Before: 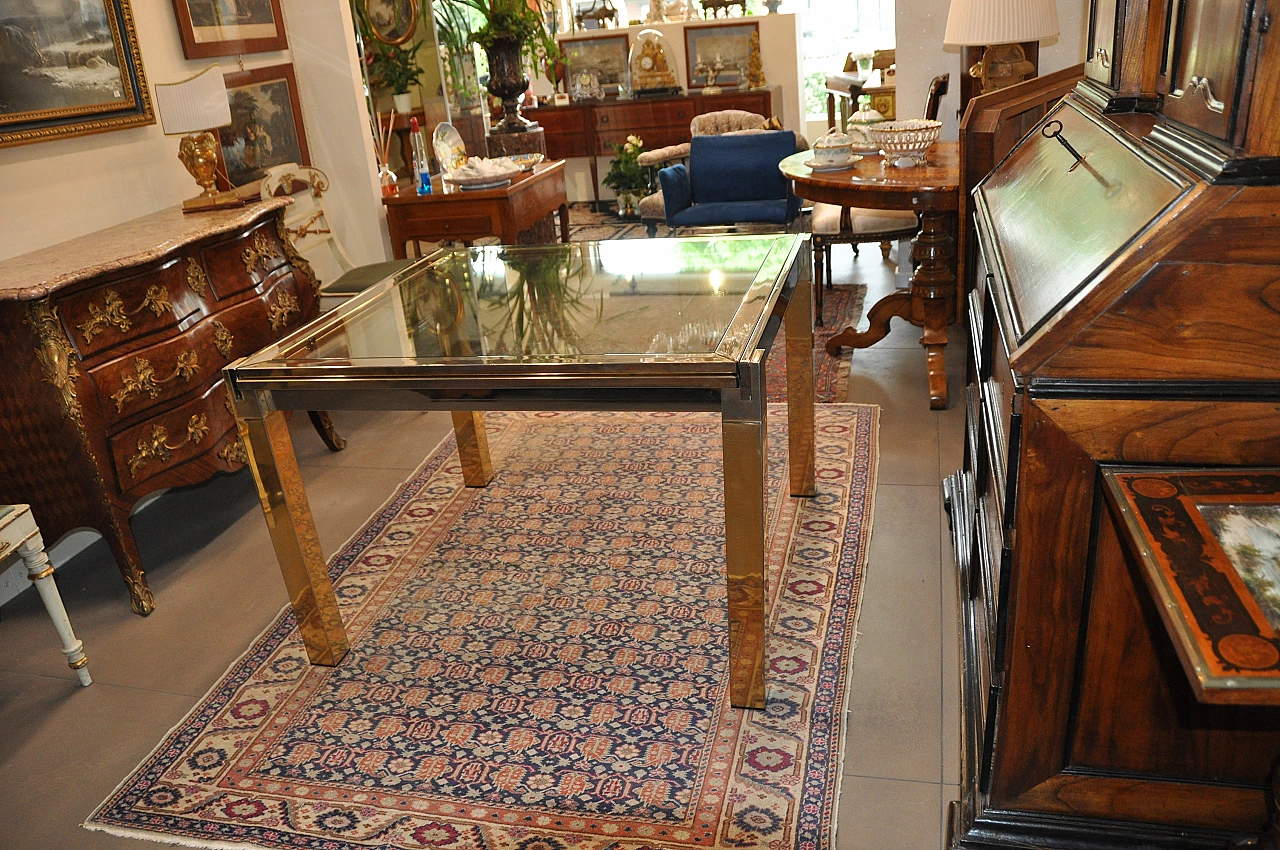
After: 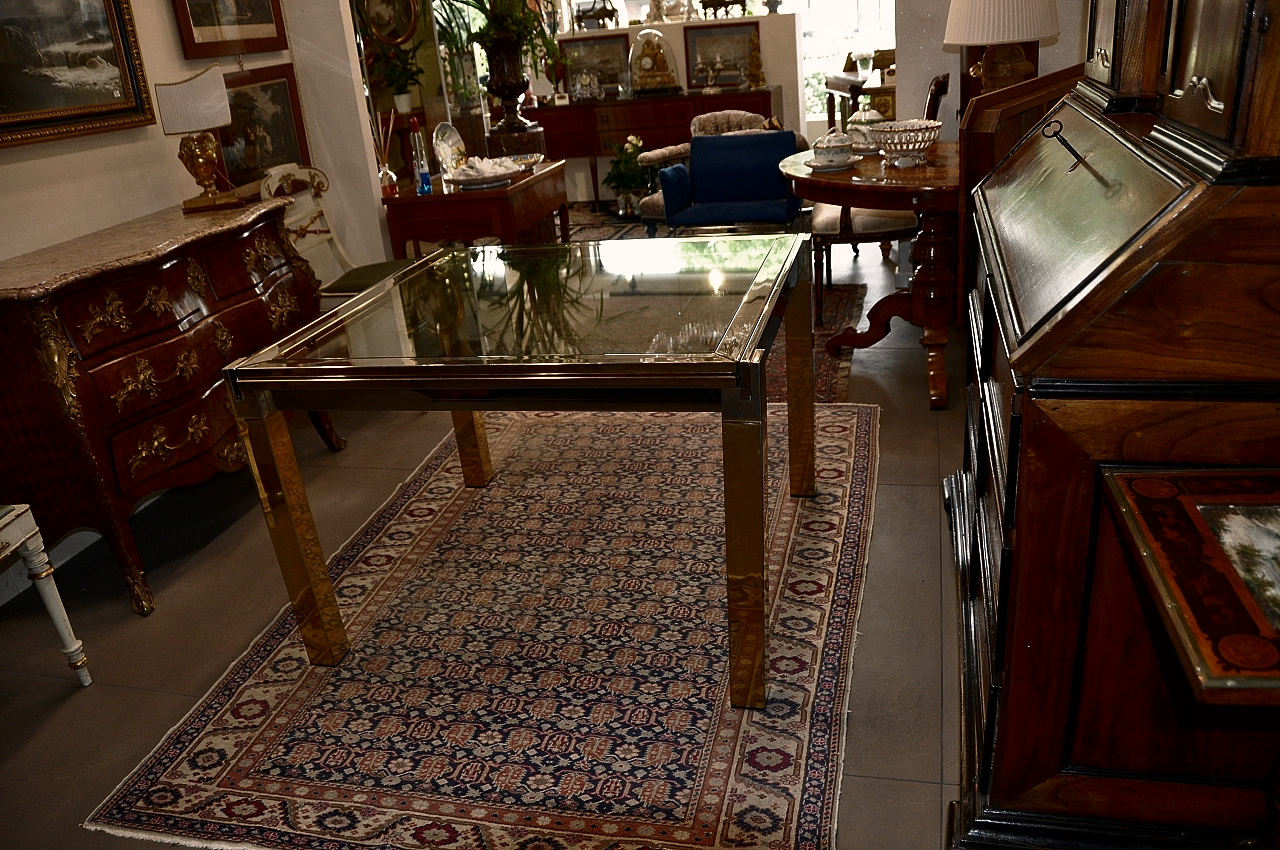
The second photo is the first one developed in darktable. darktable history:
color correction: highlights a* 5.61, highlights b* 5.15, saturation 0.669
contrast brightness saturation: brightness -0.511
